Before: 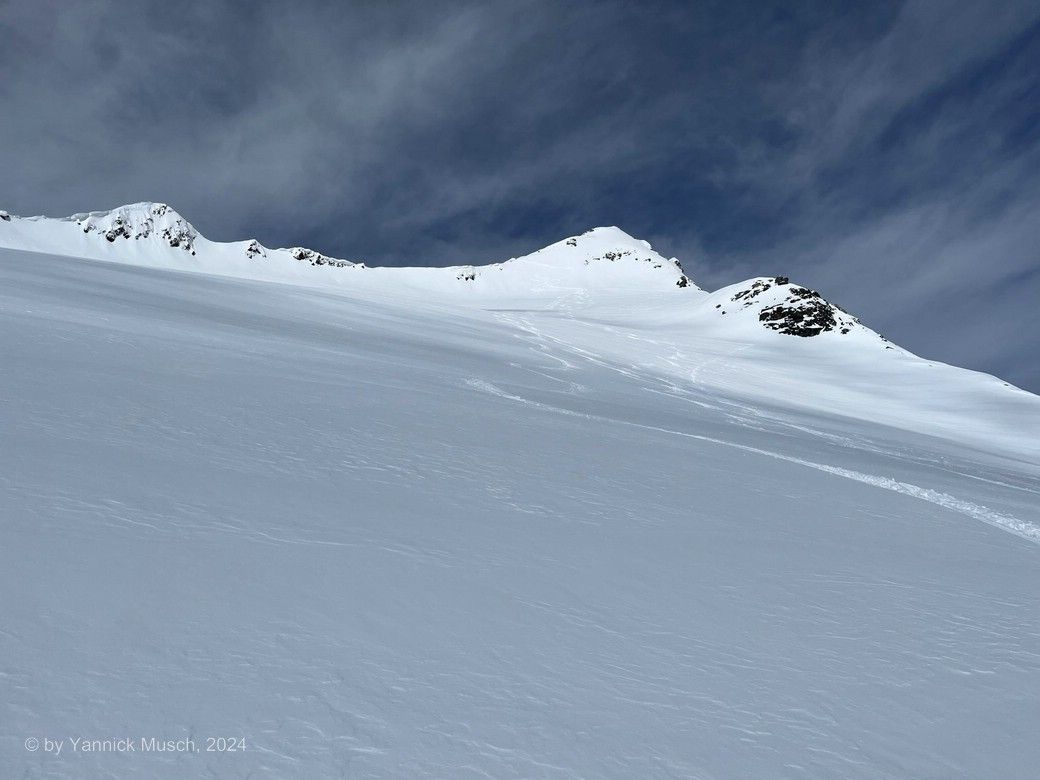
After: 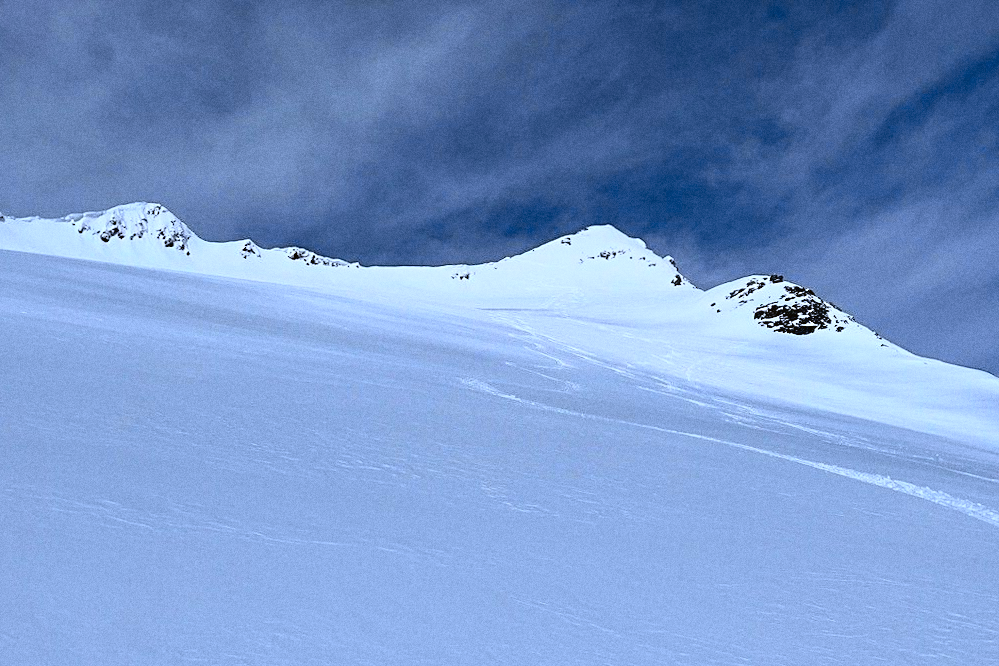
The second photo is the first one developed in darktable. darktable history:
color balance: mode lift, gamma, gain (sRGB)
crop and rotate: angle 0.2°, left 0.275%, right 3.127%, bottom 14.18%
color calibration: illuminant as shot in camera, x 0.358, y 0.373, temperature 4628.91 K
white balance: red 0.954, blue 1.079
sharpen: on, module defaults
grain: coarseness 0.09 ISO
tone curve: curves: ch0 [(0, 0.021) (0.049, 0.044) (0.152, 0.14) (0.328, 0.377) (0.473, 0.543) (0.641, 0.705) (0.85, 0.894) (1, 0.969)]; ch1 [(0, 0) (0.302, 0.331) (0.433, 0.432) (0.472, 0.47) (0.502, 0.503) (0.527, 0.516) (0.564, 0.573) (0.614, 0.626) (0.677, 0.701) (0.859, 0.885) (1, 1)]; ch2 [(0, 0) (0.33, 0.301) (0.447, 0.44) (0.487, 0.496) (0.502, 0.516) (0.535, 0.563) (0.565, 0.597) (0.608, 0.641) (1, 1)], color space Lab, independent channels, preserve colors none
tone equalizer: on, module defaults
